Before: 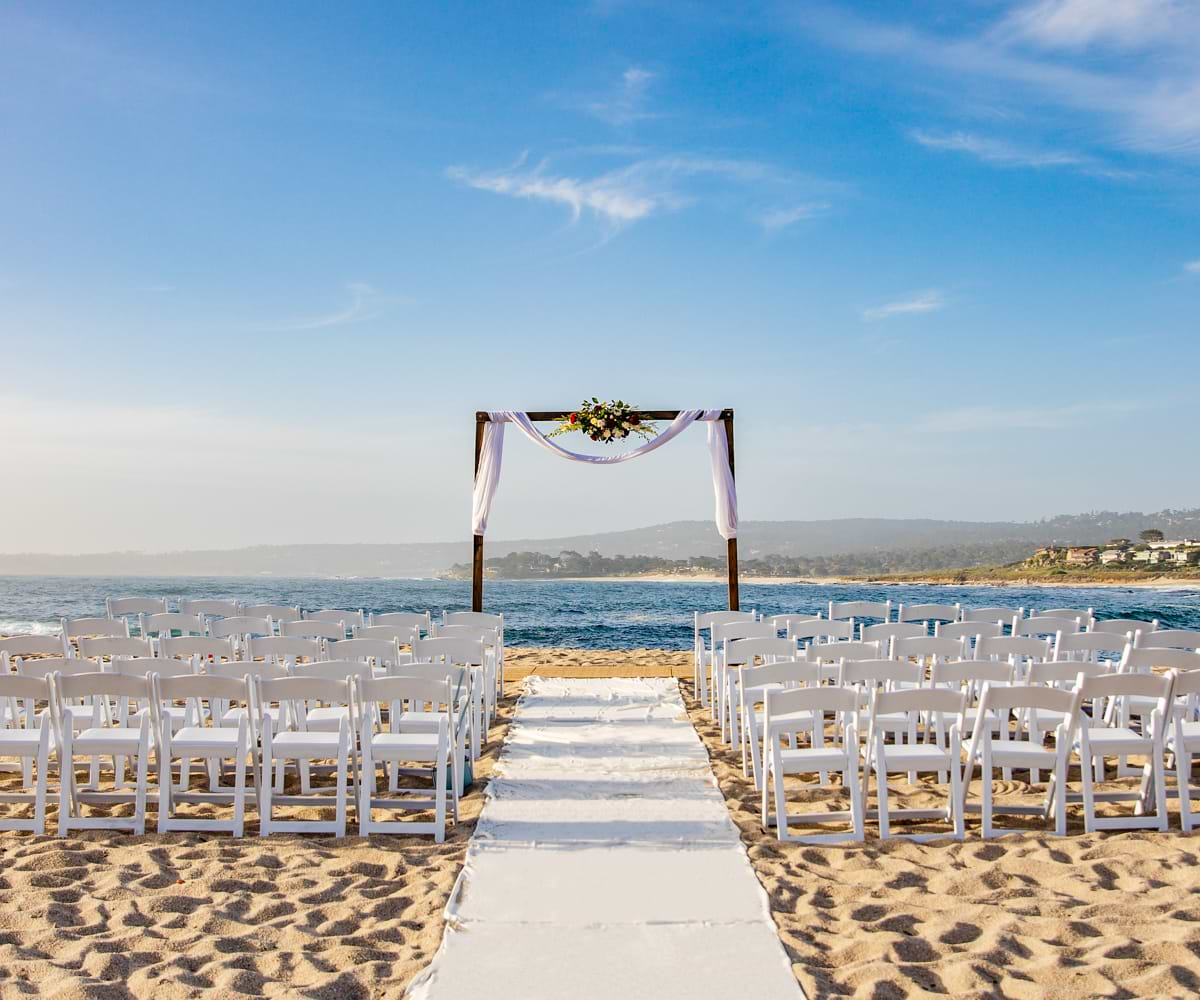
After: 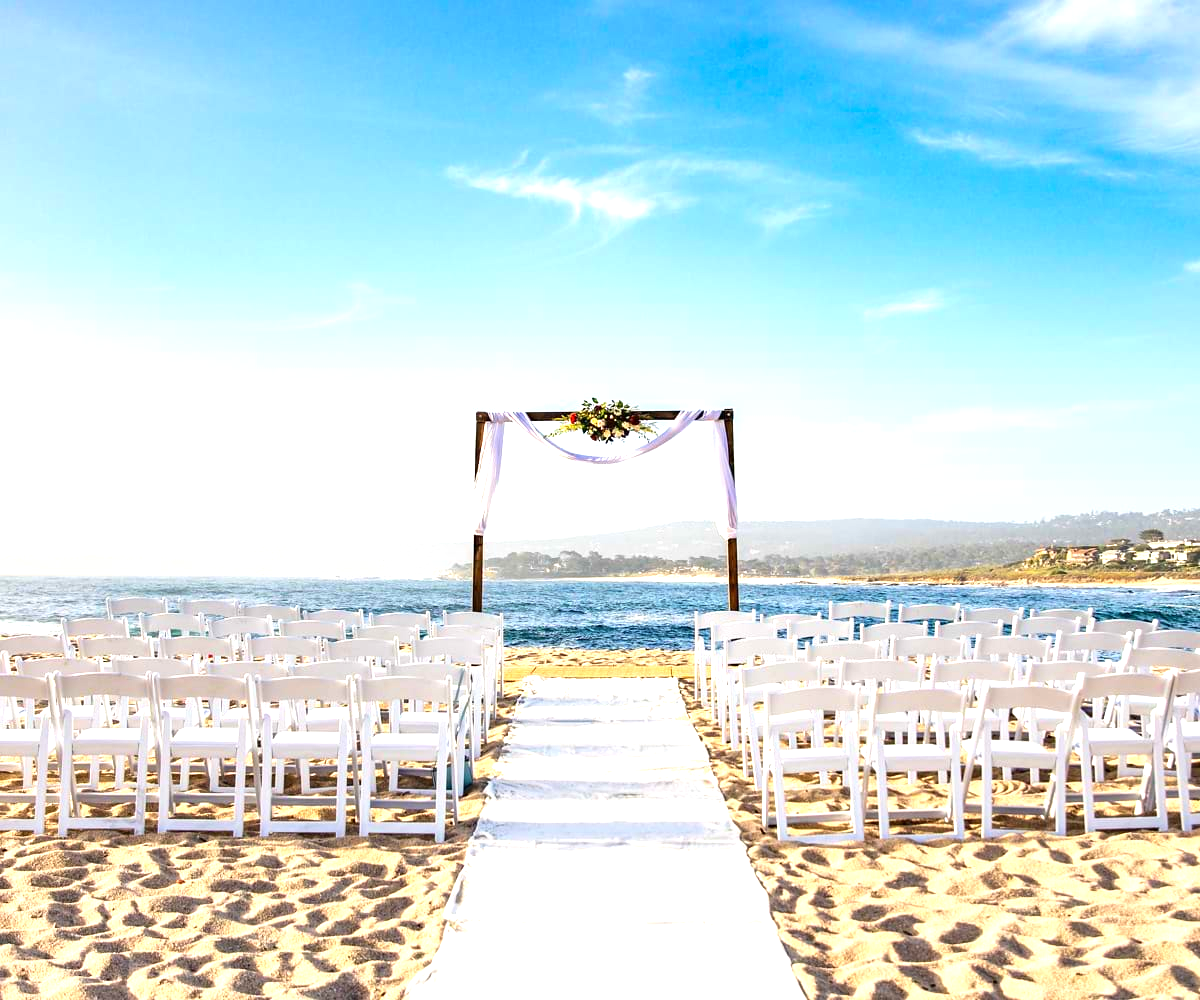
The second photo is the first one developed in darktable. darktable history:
exposure: exposure 1 EV, compensate highlight preservation false
base curve: curves: ch0 [(0, 0) (0.303, 0.277) (1, 1)], preserve colors none
